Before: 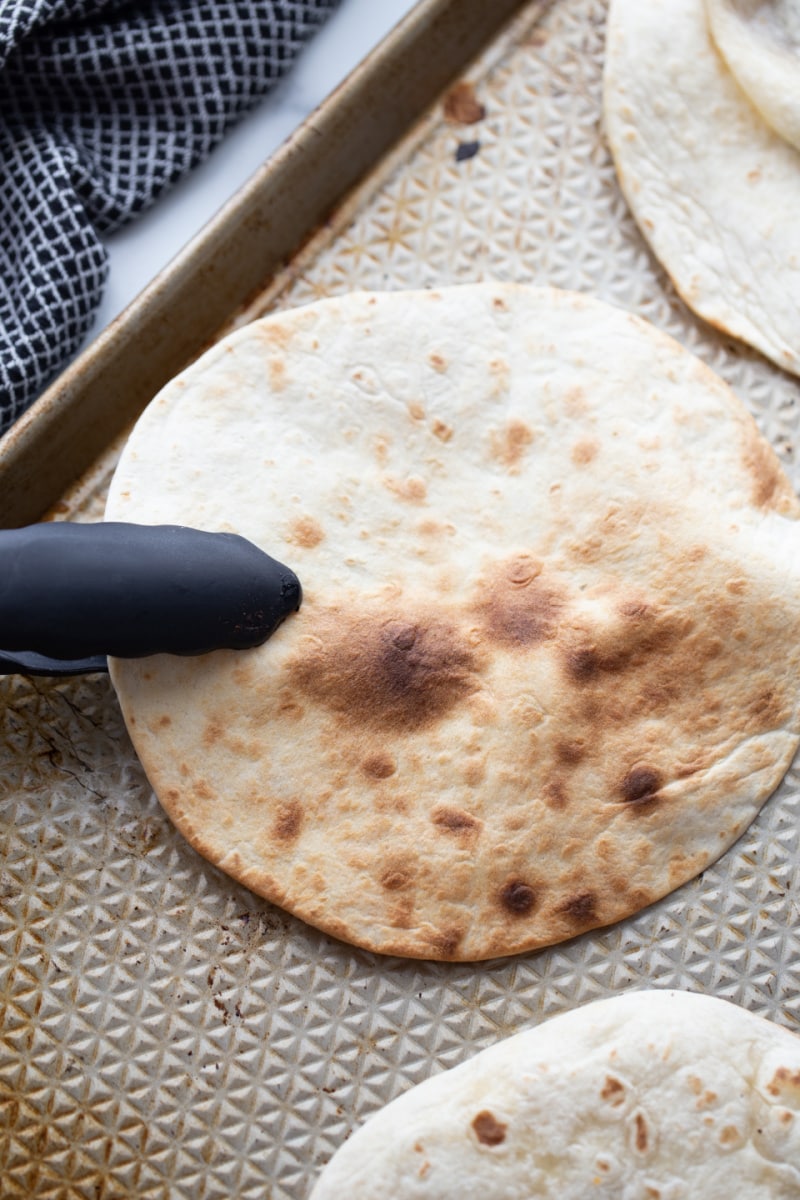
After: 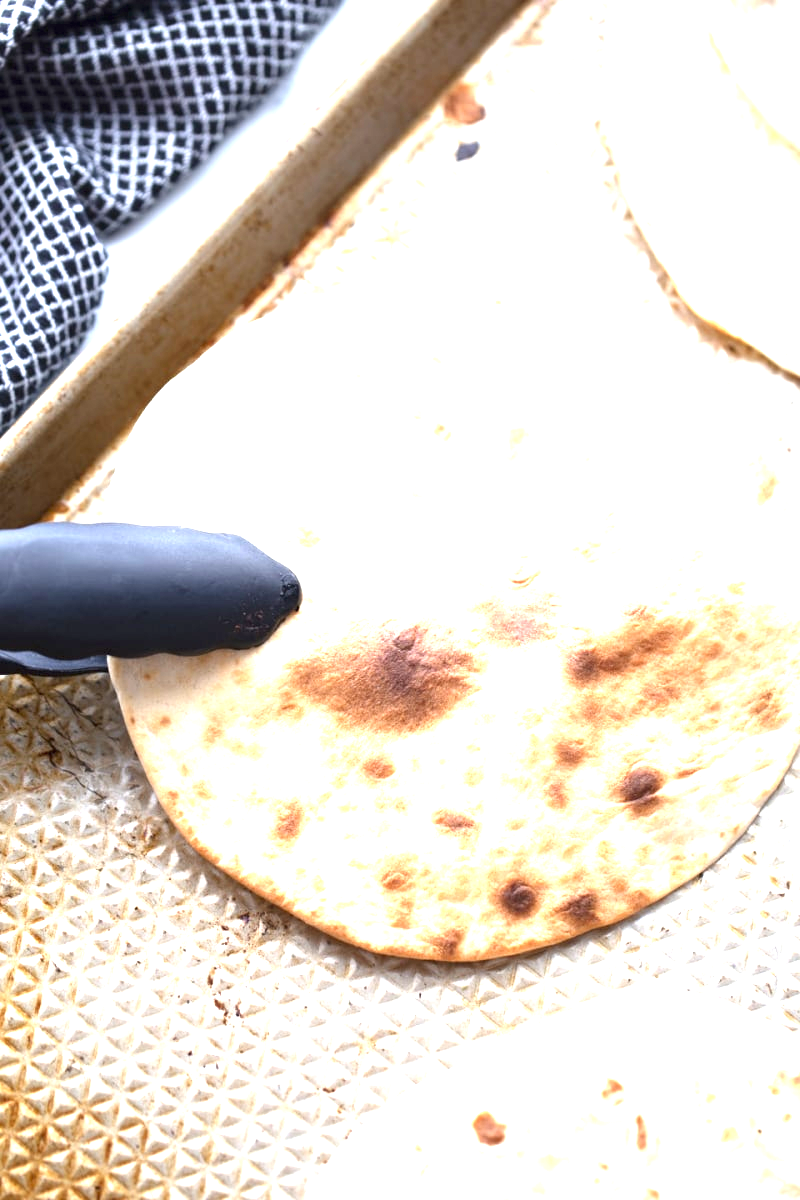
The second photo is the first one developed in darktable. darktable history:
exposure: black level correction 0, exposure 1.976 EV, compensate highlight preservation false
